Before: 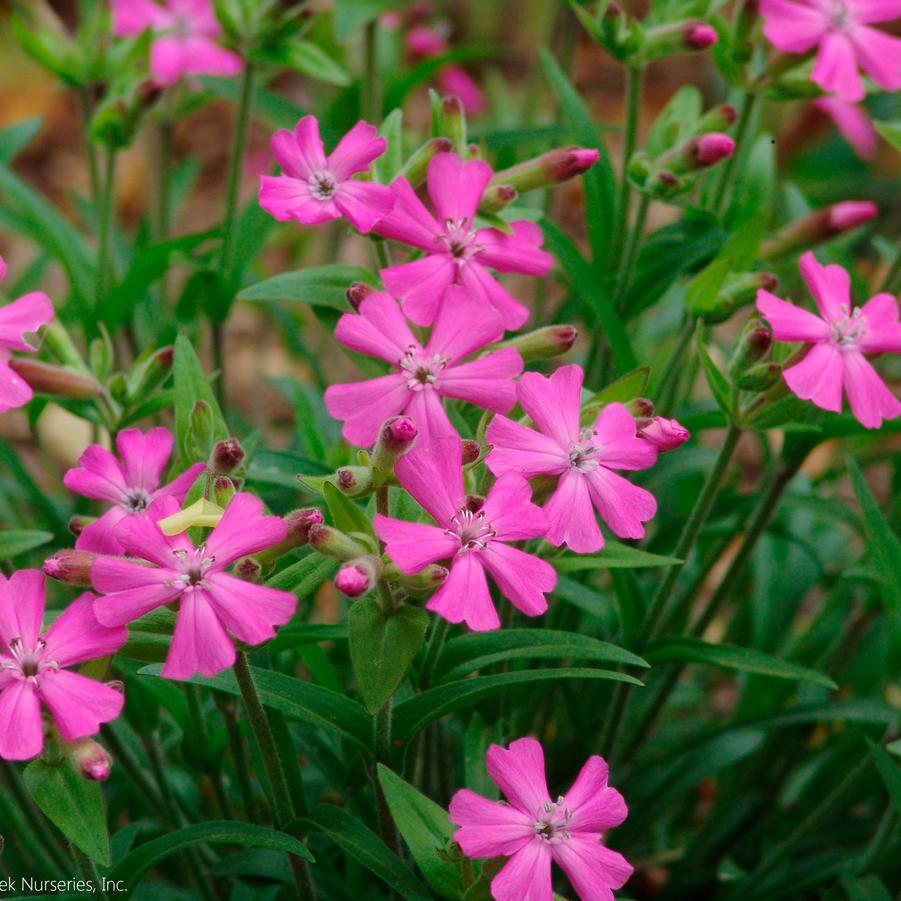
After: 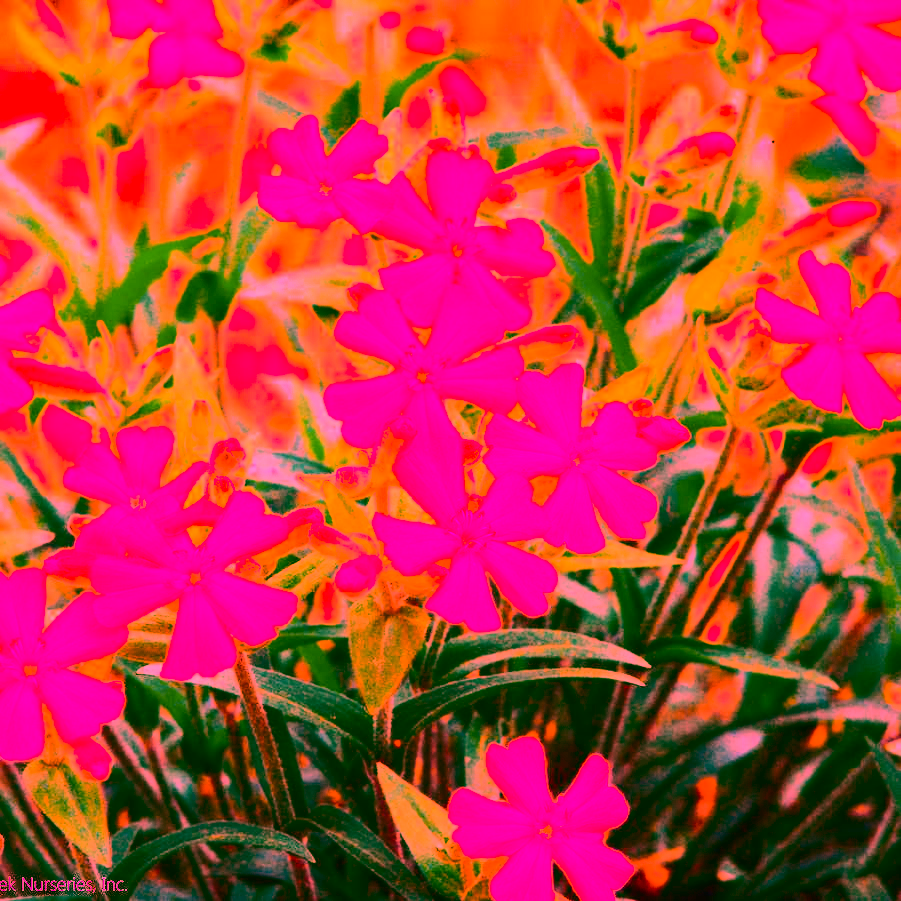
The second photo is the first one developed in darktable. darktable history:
white balance: red 4.26, blue 1.802
exposure: compensate highlight preservation false
tone curve: curves: ch0 [(0, 0.011) (0.104, 0.085) (0.236, 0.234) (0.398, 0.507) (0.498, 0.621) (0.65, 0.757) (0.835, 0.883) (1, 0.961)]; ch1 [(0, 0) (0.353, 0.344) (0.43, 0.401) (0.479, 0.476) (0.502, 0.502) (0.54, 0.542) (0.602, 0.613) (0.638, 0.668) (0.693, 0.727) (1, 1)]; ch2 [(0, 0) (0.34, 0.314) (0.434, 0.43) (0.5, 0.506) (0.521, 0.54) (0.54, 0.56) (0.595, 0.613) (0.644, 0.729) (1, 1)], color space Lab, independent channels, preserve colors none
